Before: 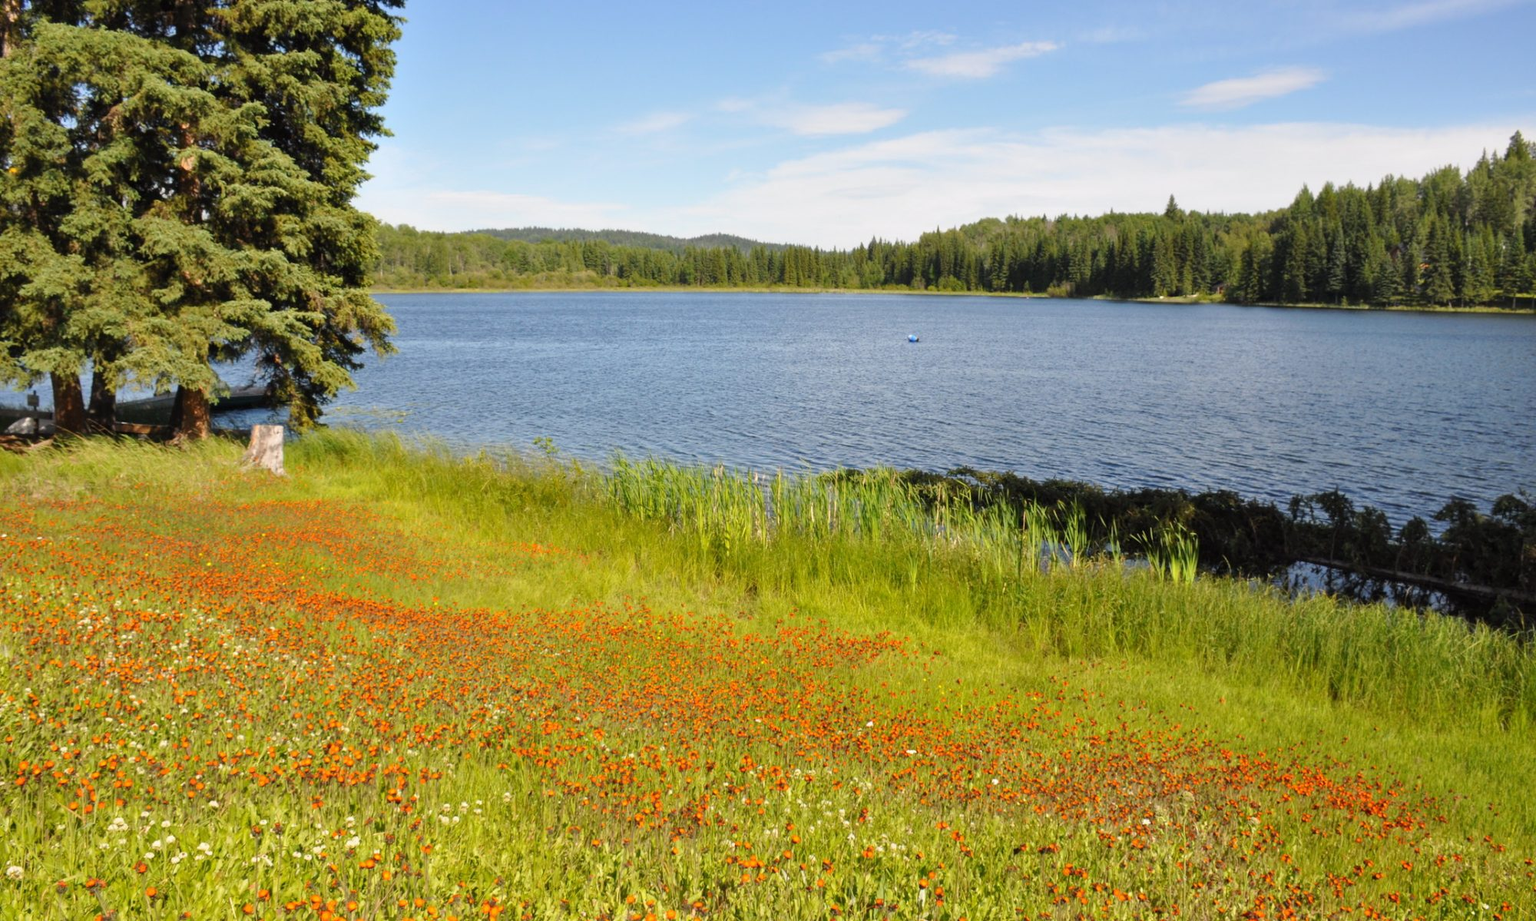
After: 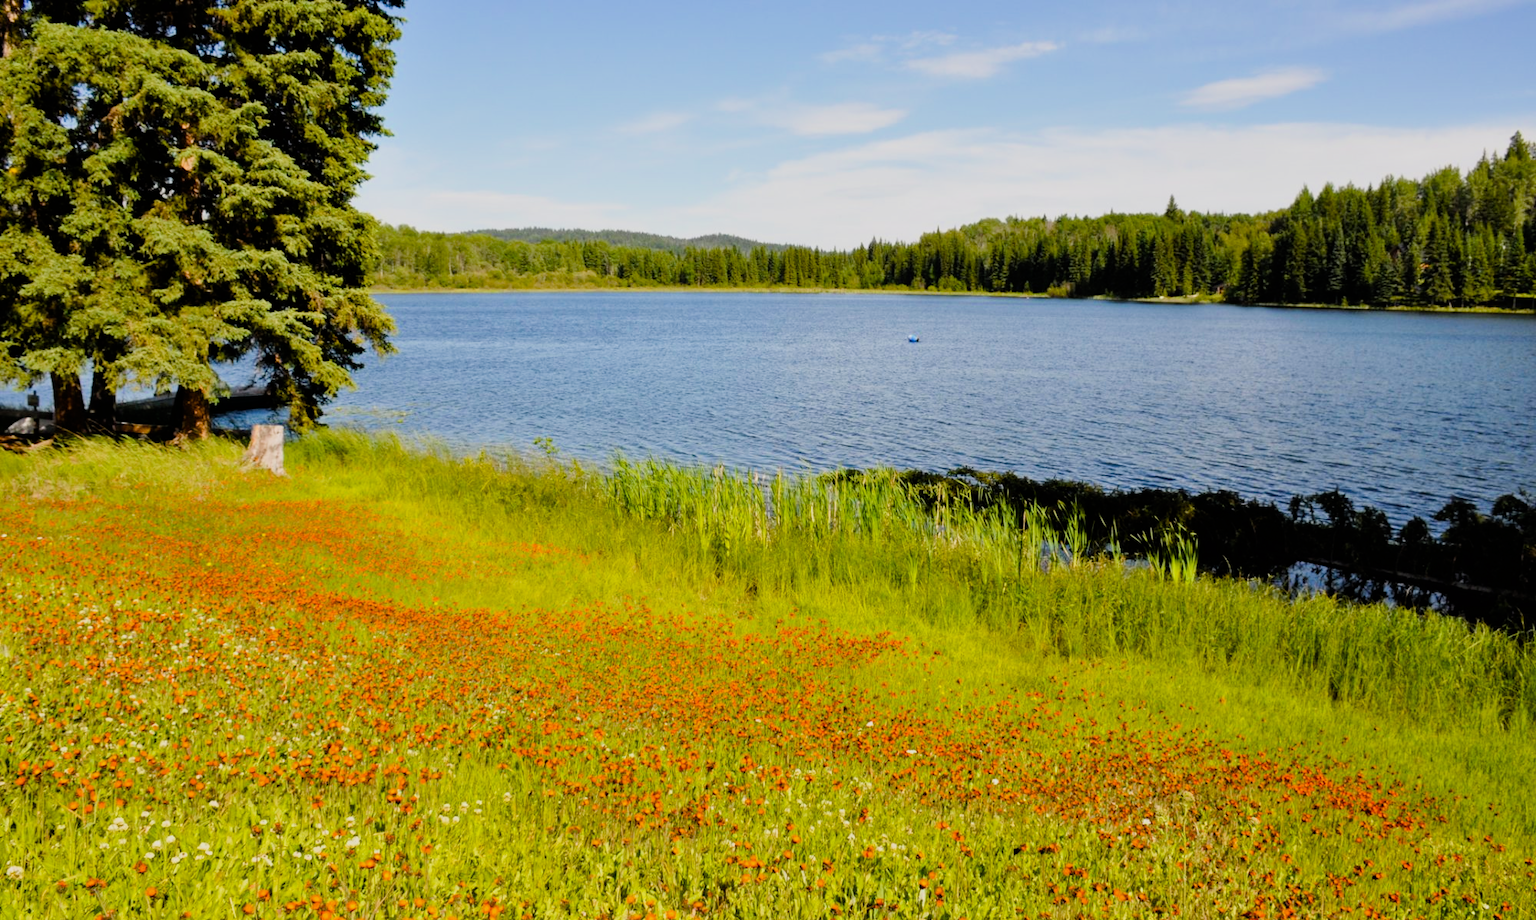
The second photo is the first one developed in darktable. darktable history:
filmic rgb: black relative exposure -7.5 EV, white relative exposure 4.99 EV, hardness 3.32, contrast 1.298
color balance rgb: shadows lift › chroma 0.817%, shadows lift › hue 113.58°, perceptual saturation grading › global saturation 34.586%, perceptual saturation grading › highlights -25.389%, perceptual saturation grading › shadows 49.681%
